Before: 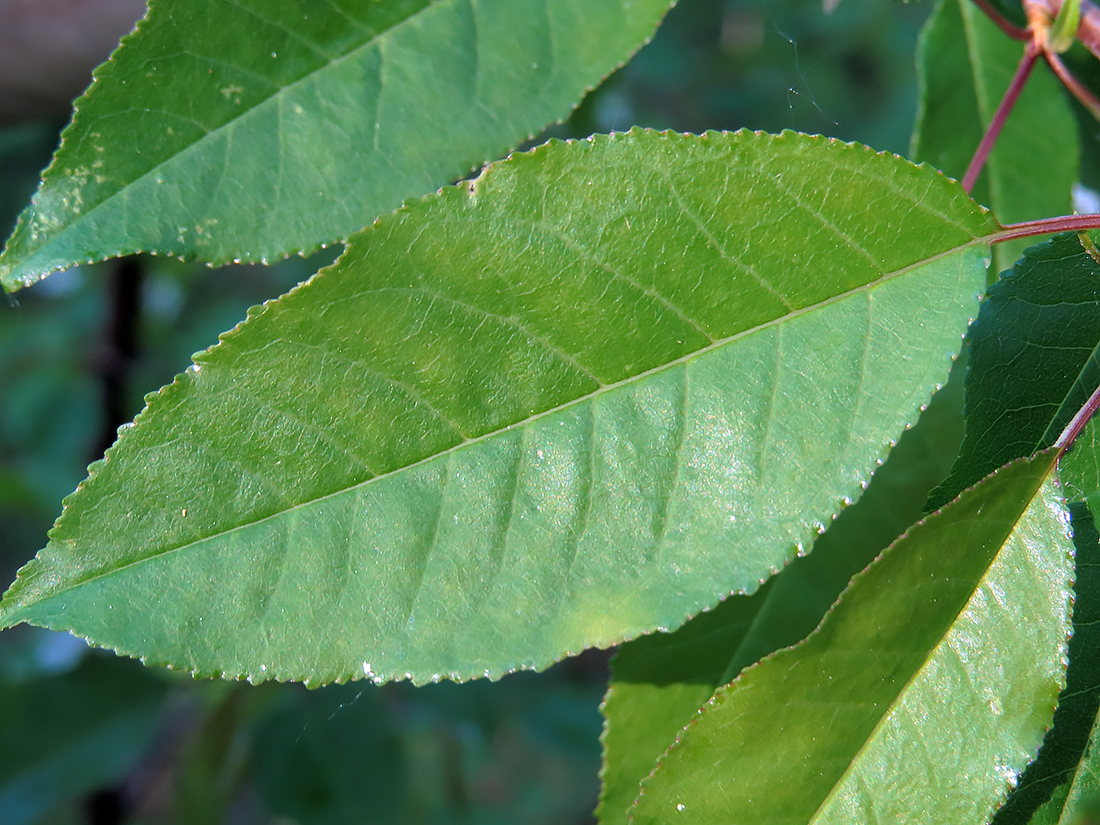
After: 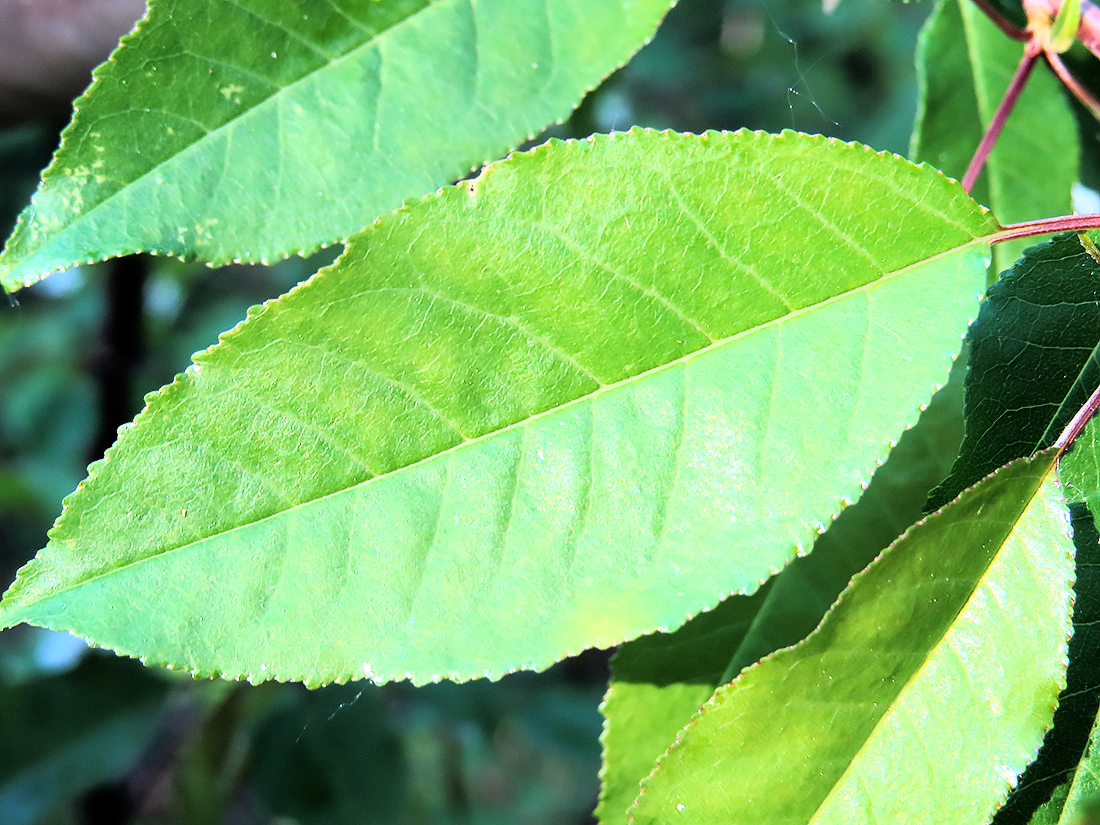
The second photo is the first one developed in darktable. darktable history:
exposure: compensate highlight preservation false
rgb curve: curves: ch0 [(0, 0) (0.21, 0.15) (0.24, 0.21) (0.5, 0.75) (0.75, 0.96) (0.89, 0.99) (1, 1)]; ch1 [(0, 0.02) (0.21, 0.13) (0.25, 0.2) (0.5, 0.67) (0.75, 0.9) (0.89, 0.97) (1, 1)]; ch2 [(0, 0.02) (0.21, 0.13) (0.25, 0.2) (0.5, 0.67) (0.75, 0.9) (0.89, 0.97) (1, 1)], compensate middle gray true
